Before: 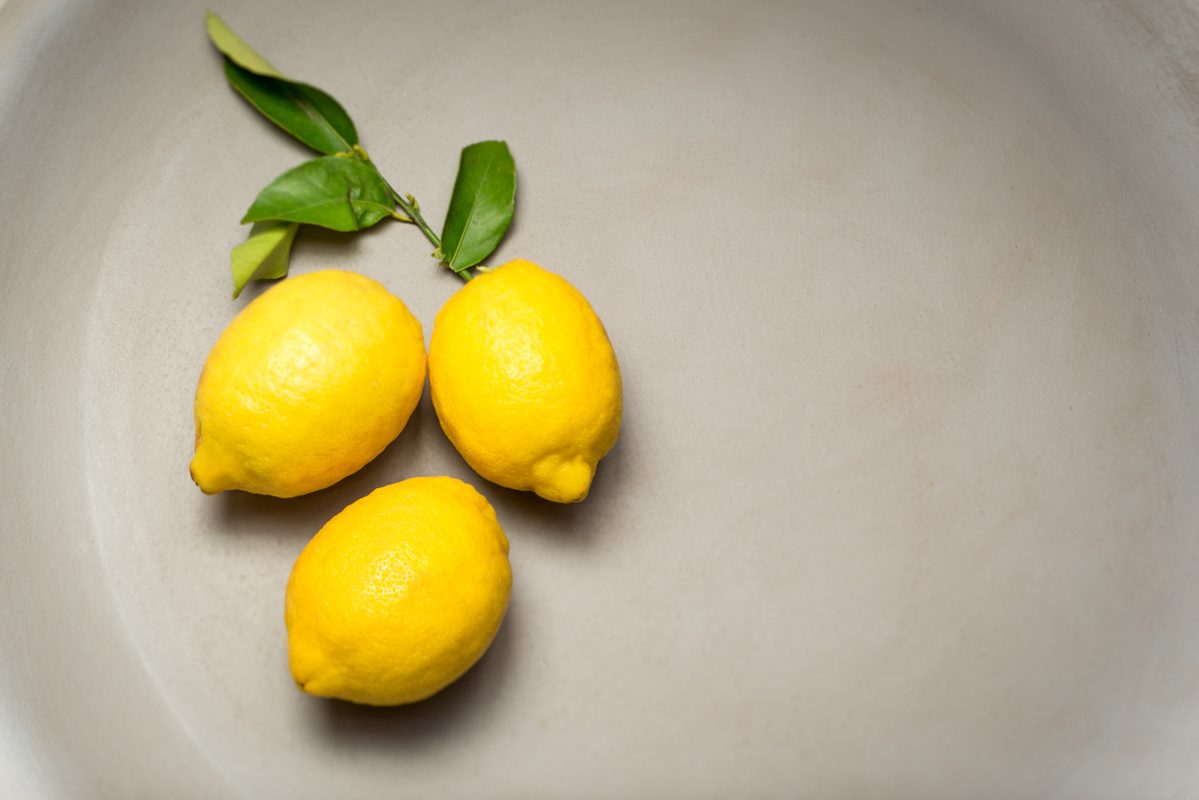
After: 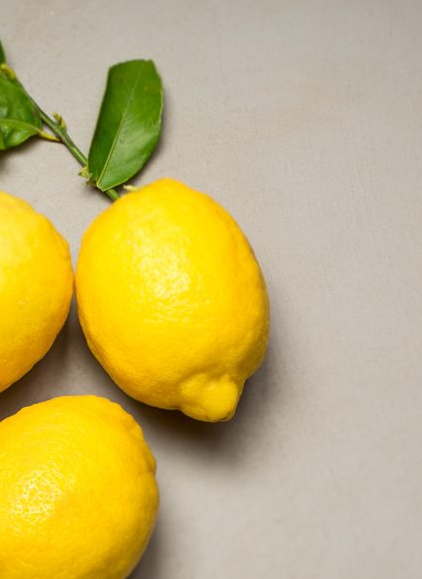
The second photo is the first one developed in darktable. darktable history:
color zones: curves: ch0 [(0.25, 0.5) (0.423, 0.5) (0.443, 0.5) (0.521, 0.756) (0.568, 0.5) (0.576, 0.5) (0.75, 0.5)]; ch1 [(0.25, 0.5) (0.423, 0.5) (0.443, 0.5) (0.539, 0.873) (0.624, 0.565) (0.631, 0.5) (0.75, 0.5)]
crop and rotate: left 29.476%, top 10.214%, right 35.32%, bottom 17.333%
